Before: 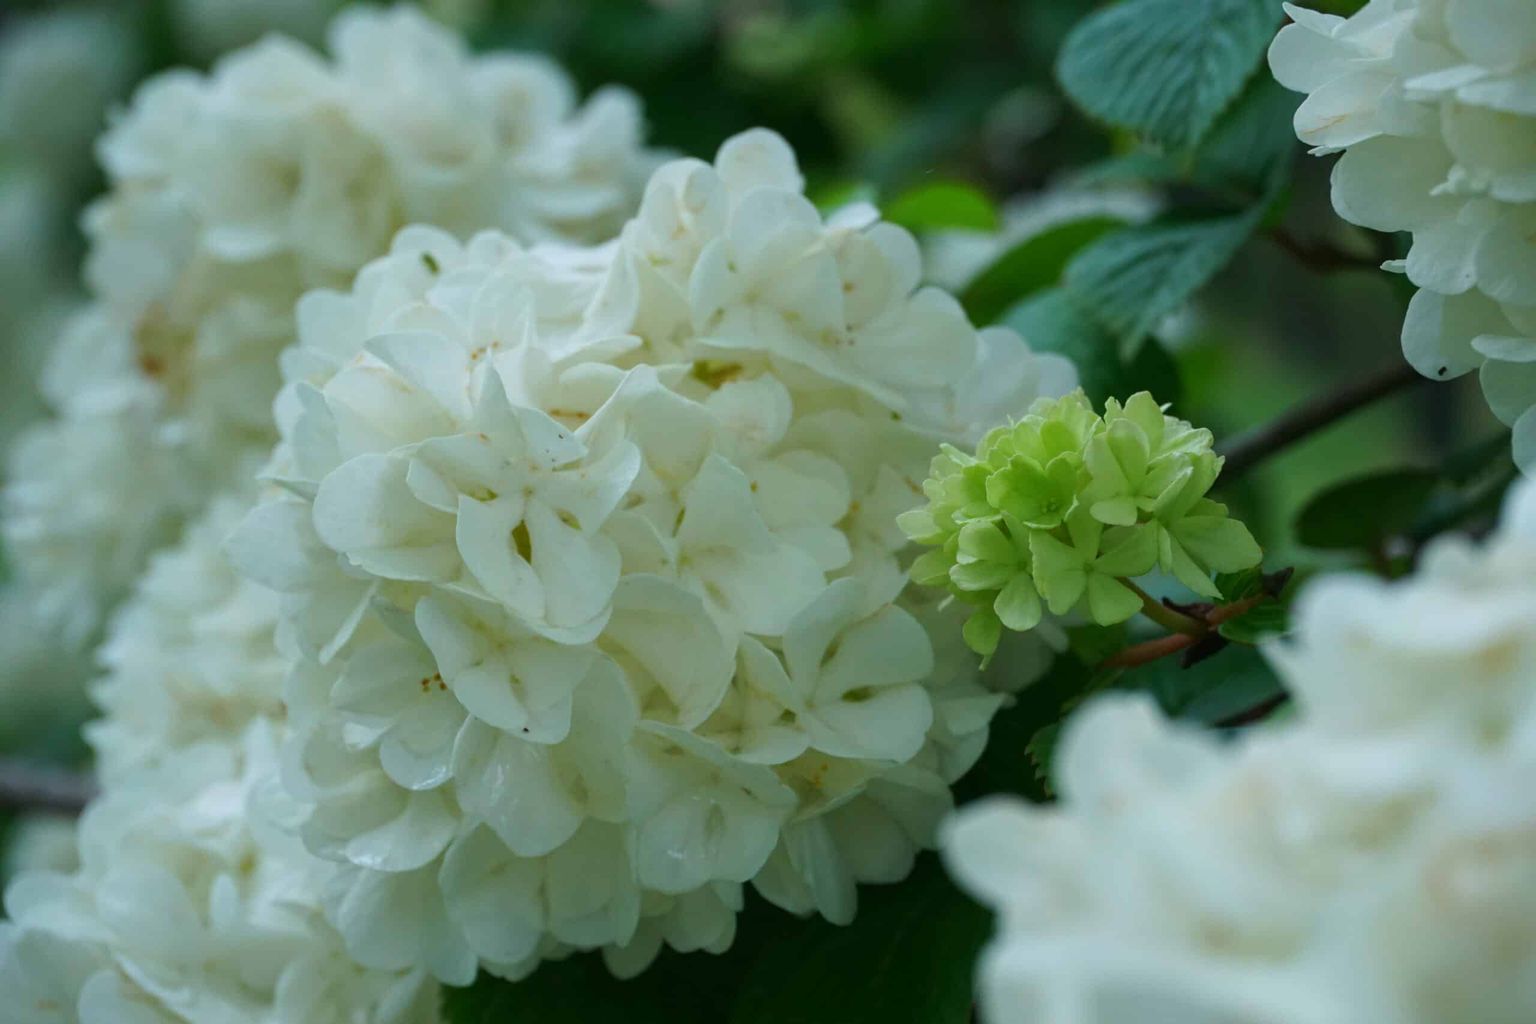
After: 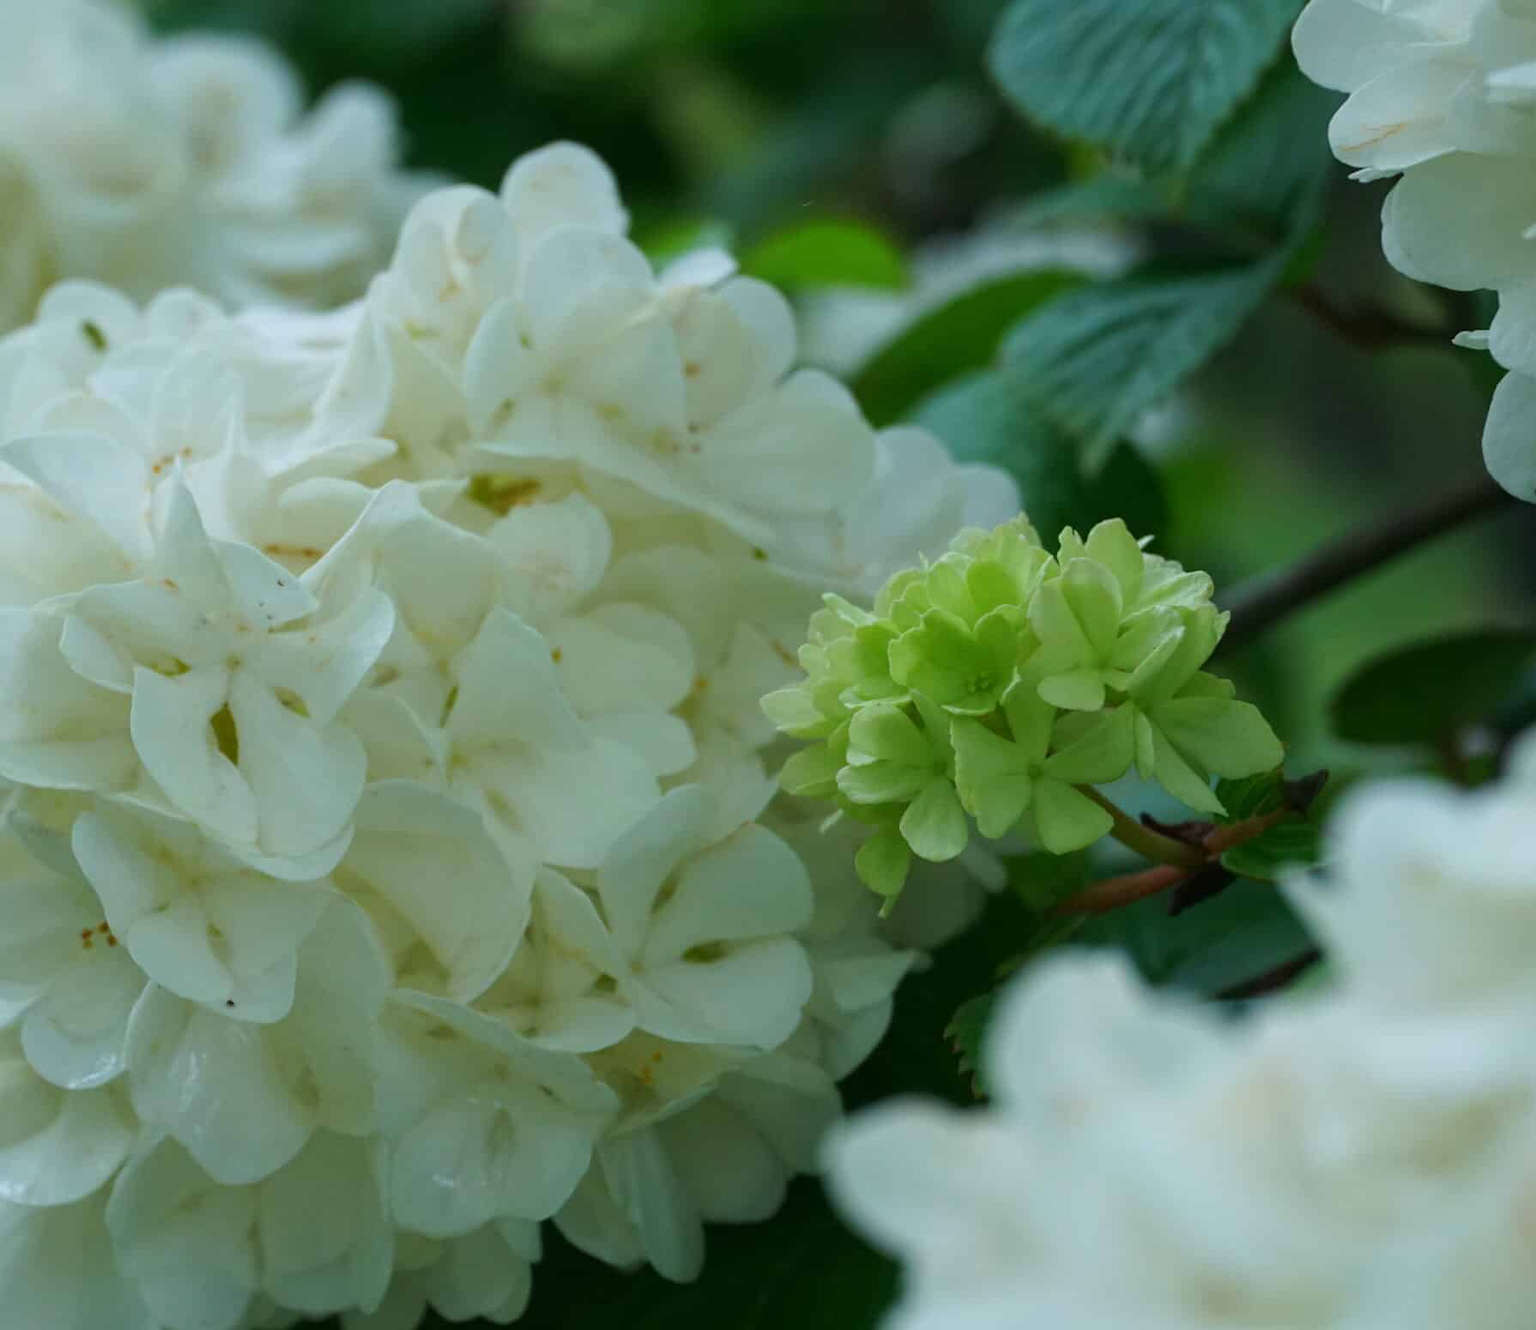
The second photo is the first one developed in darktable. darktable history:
crop and rotate: left 23.769%, top 2.819%, right 6.291%, bottom 6.338%
